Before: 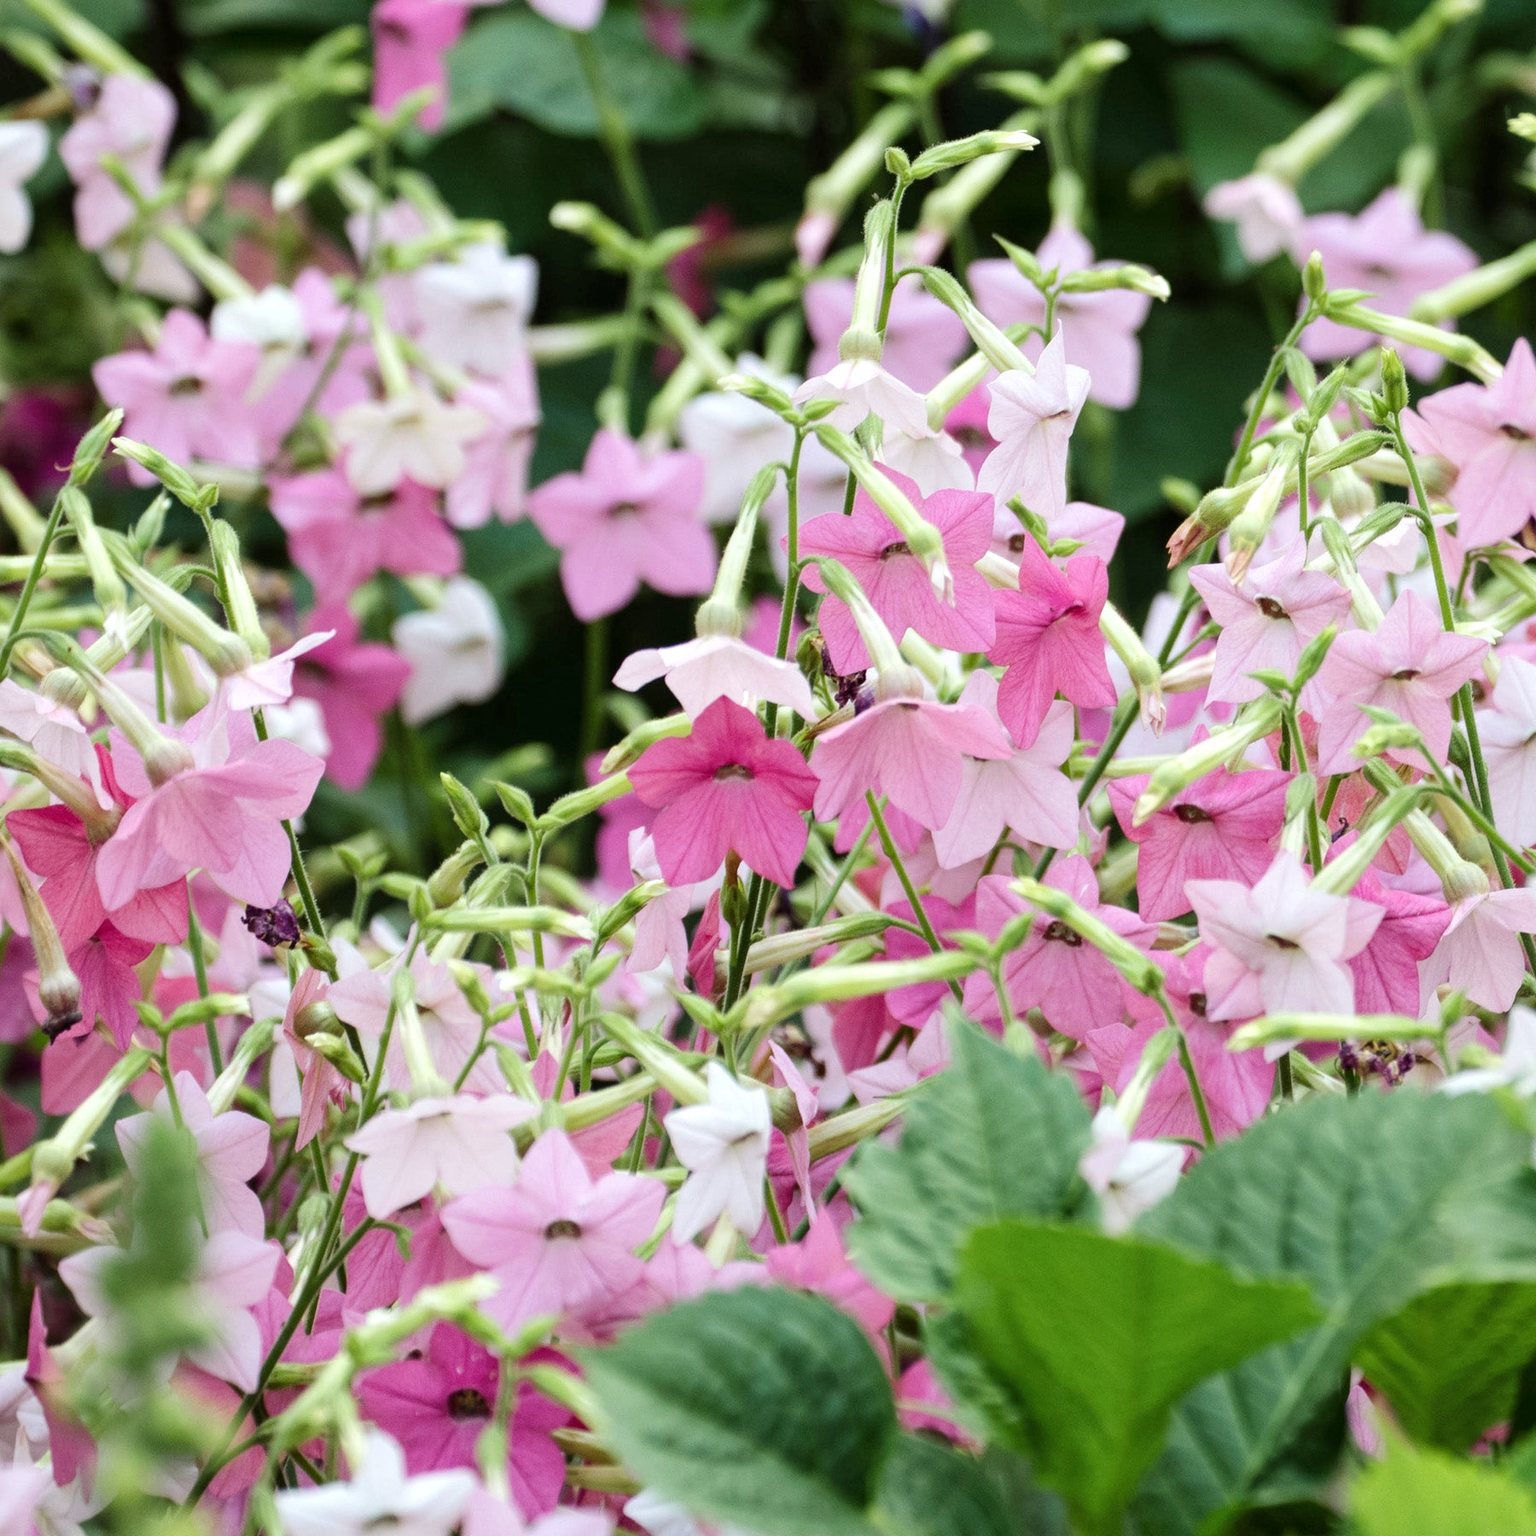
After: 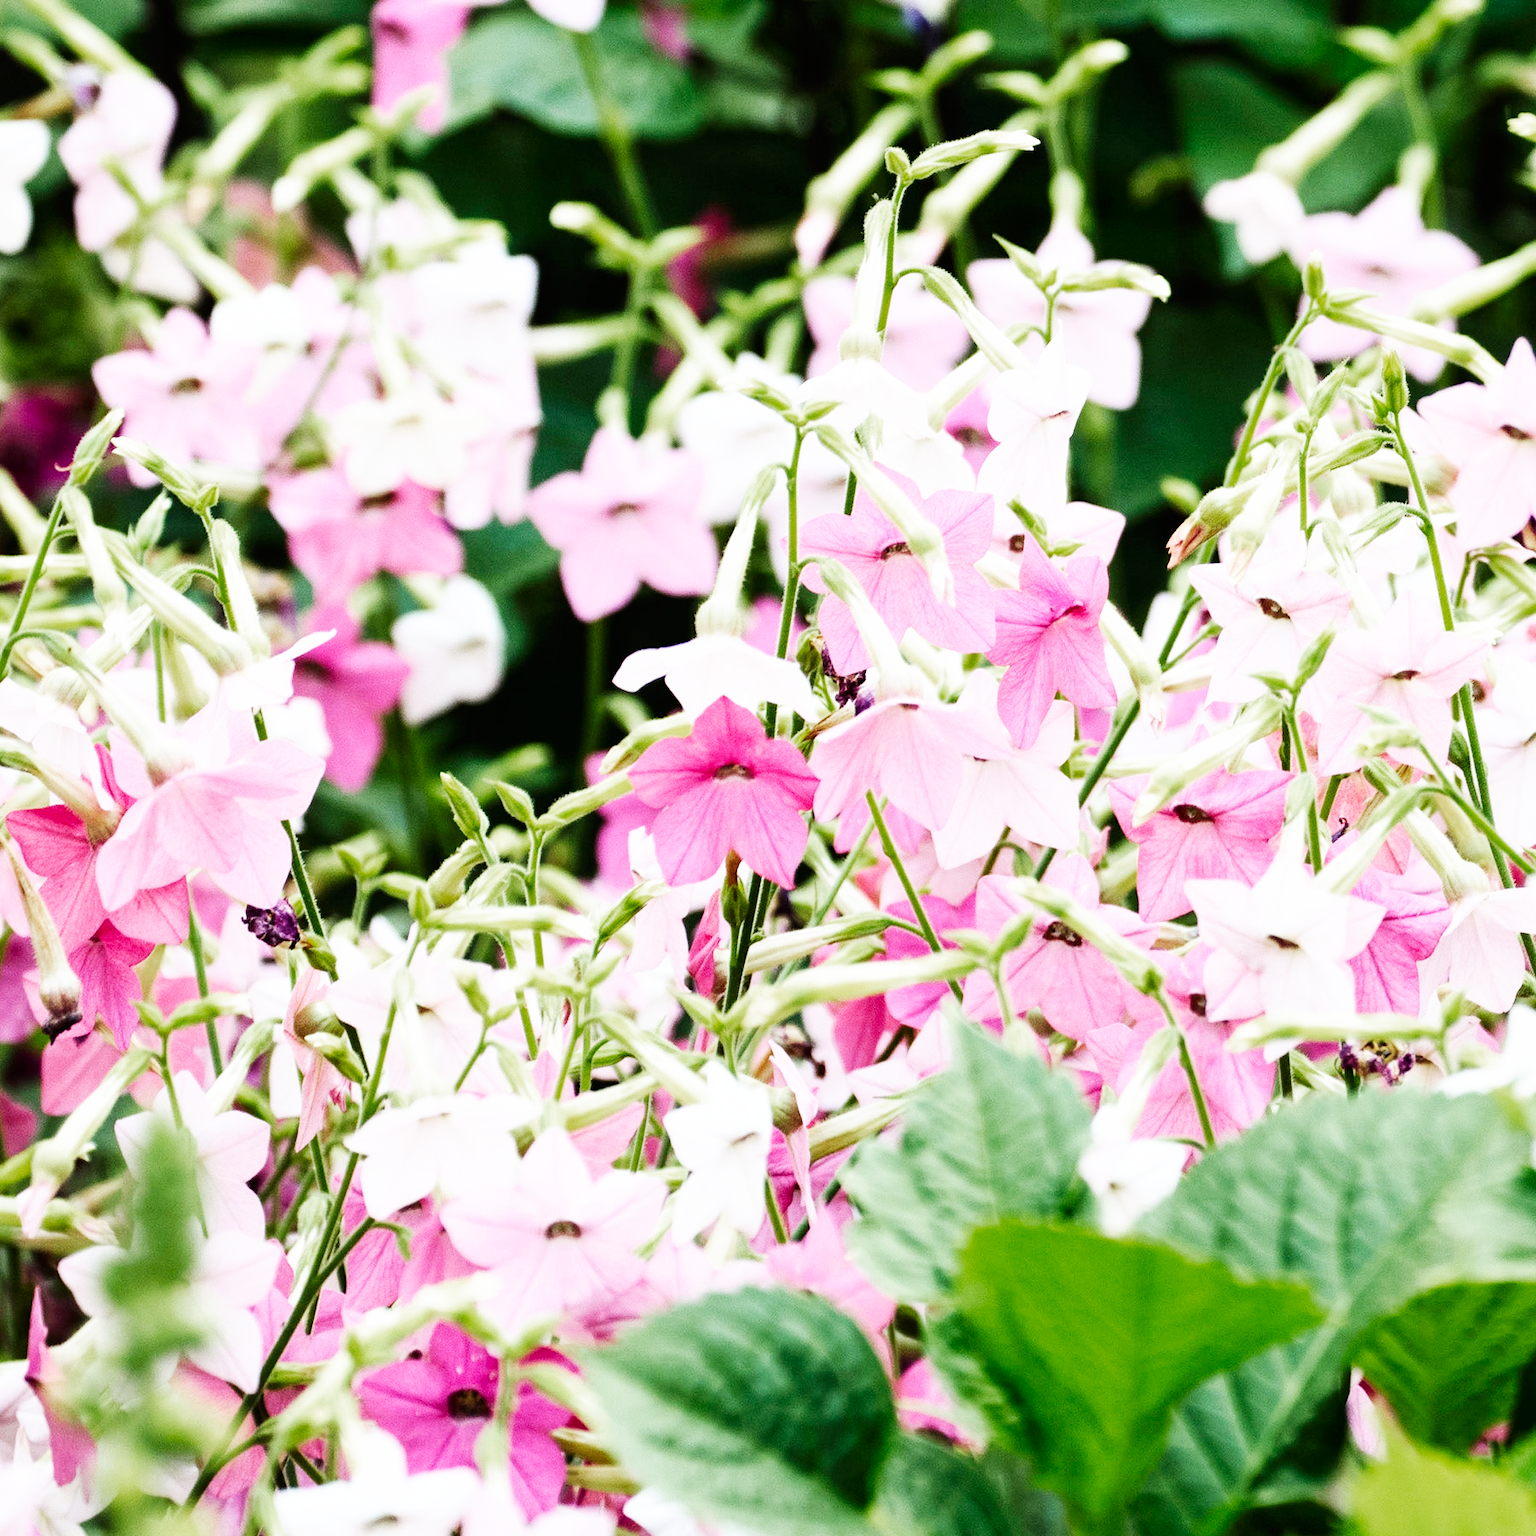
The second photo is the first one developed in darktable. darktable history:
exposure: exposure -0.153 EV, compensate exposure bias true, compensate highlight preservation false
base curve: curves: ch0 [(0, 0) (0.007, 0.004) (0.027, 0.03) (0.046, 0.07) (0.207, 0.54) (0.442, 0.872) (0.673, 0.972) (1, 1)], preserve colors none
color zones: curves: ch0 [(0, 0.554) (0.146, 0.662) (0.293, 0.86) (0.503, 0.774) (0.637, 0.106) (0.74, 0.072) (0.866, 0.488) (0.998, 0.569)]; ch1 [(0, 0) (0.143, 0) (0.286, 0) (0.429, 0) (0.571, 0) (0.714, 0) (0.857, 0)], mix -124.27%
contrast brightness saturation: contrast 0.102, saturation -0.287
